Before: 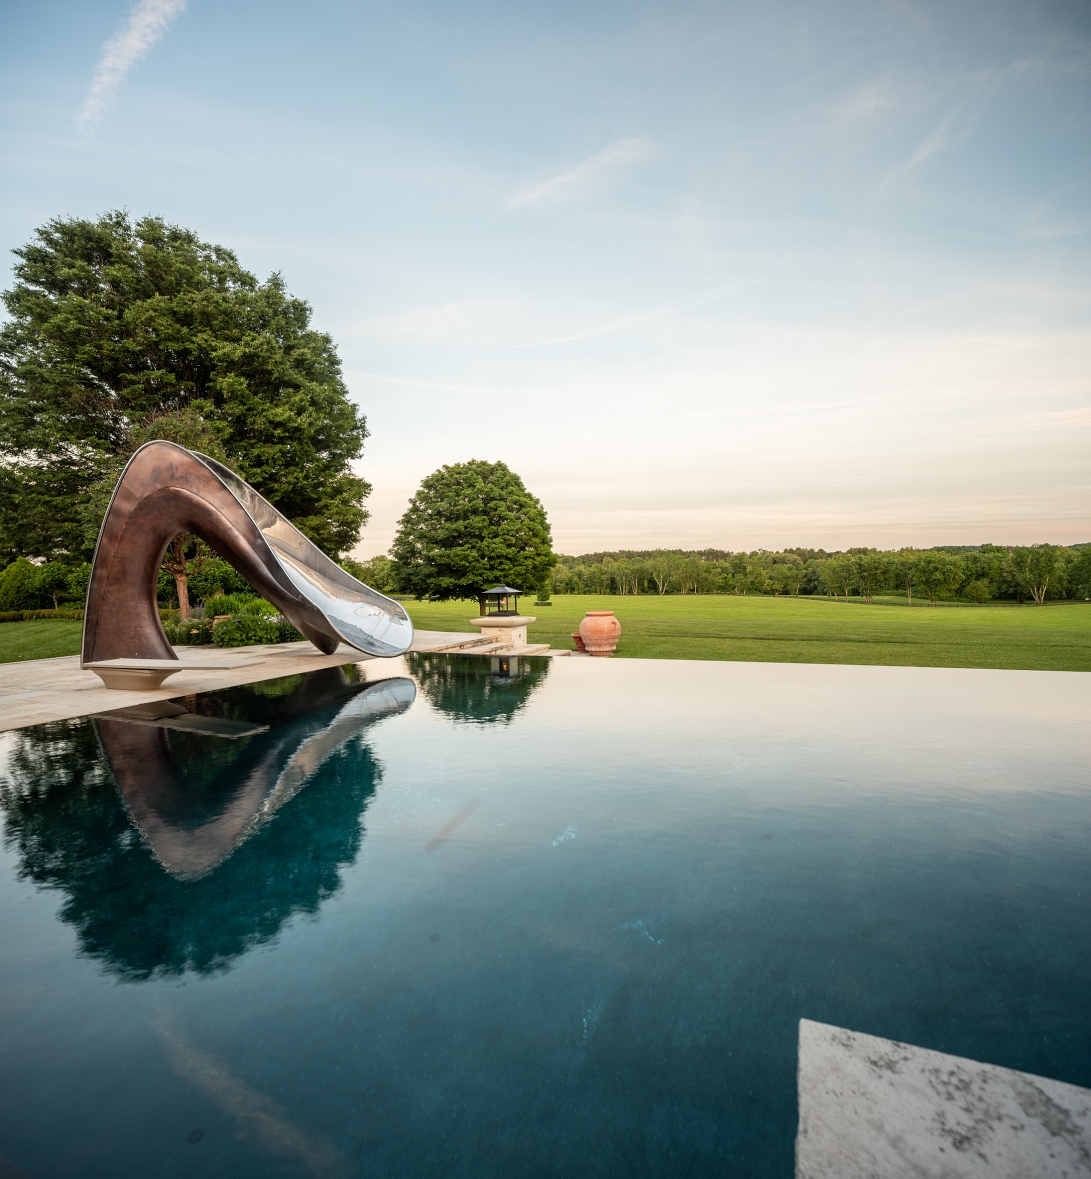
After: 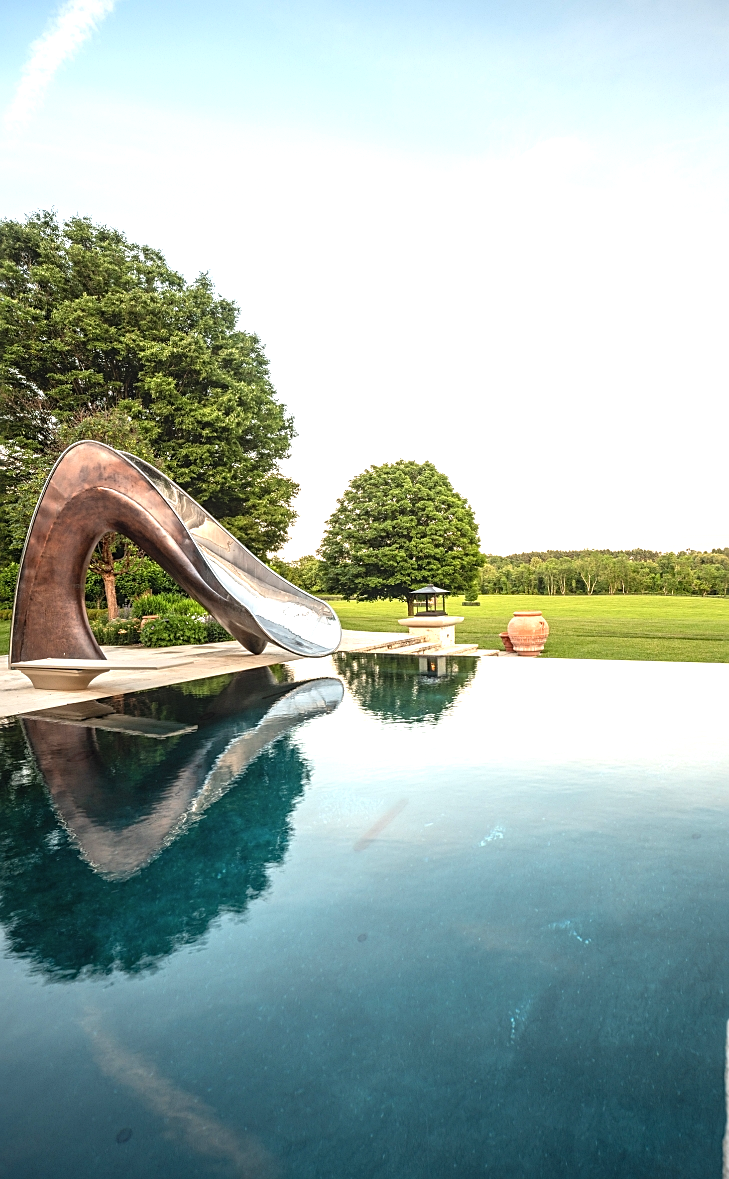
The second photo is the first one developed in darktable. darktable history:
local contrast: detail 110%
crop and rotate: left 6.662%, right 26.458%
exposure: black level correction -0.001, exposure 0.902 EV, compensate highlight preservation false
sharpen: on, module defaults
